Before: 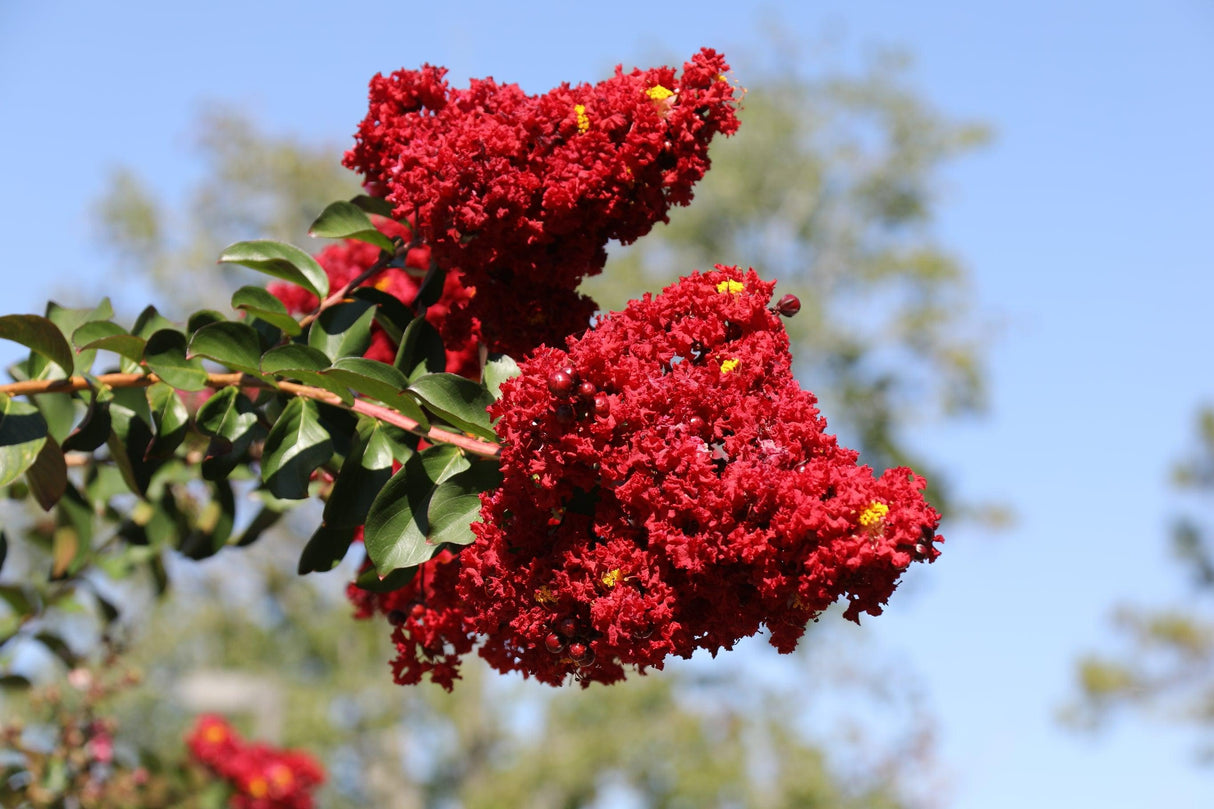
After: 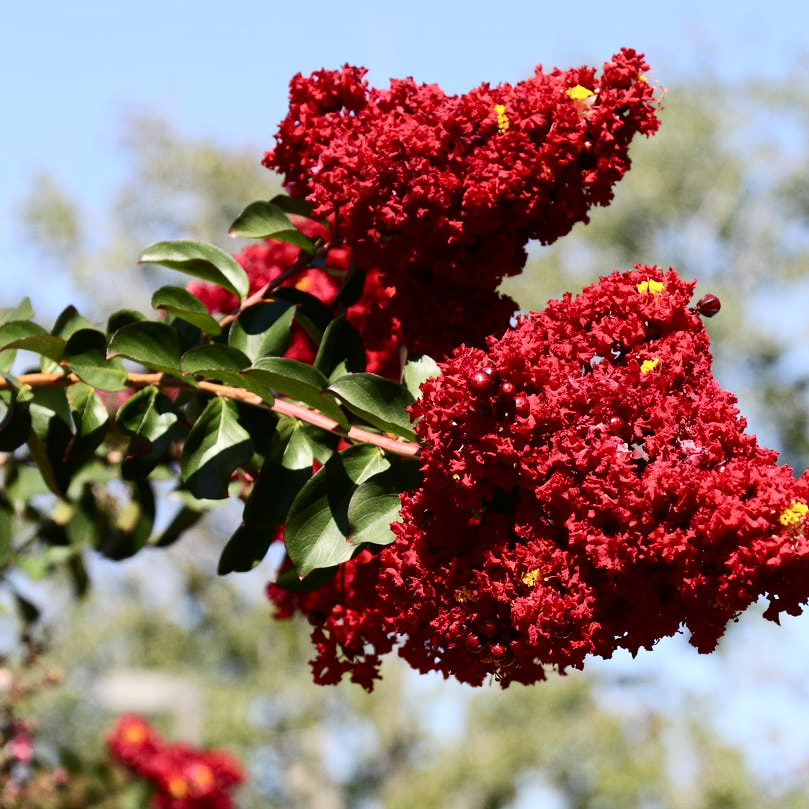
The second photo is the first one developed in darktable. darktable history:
crop and rotate: left 6.617%, right 26.717%
contrast brightness saturation: contrast 0.28
